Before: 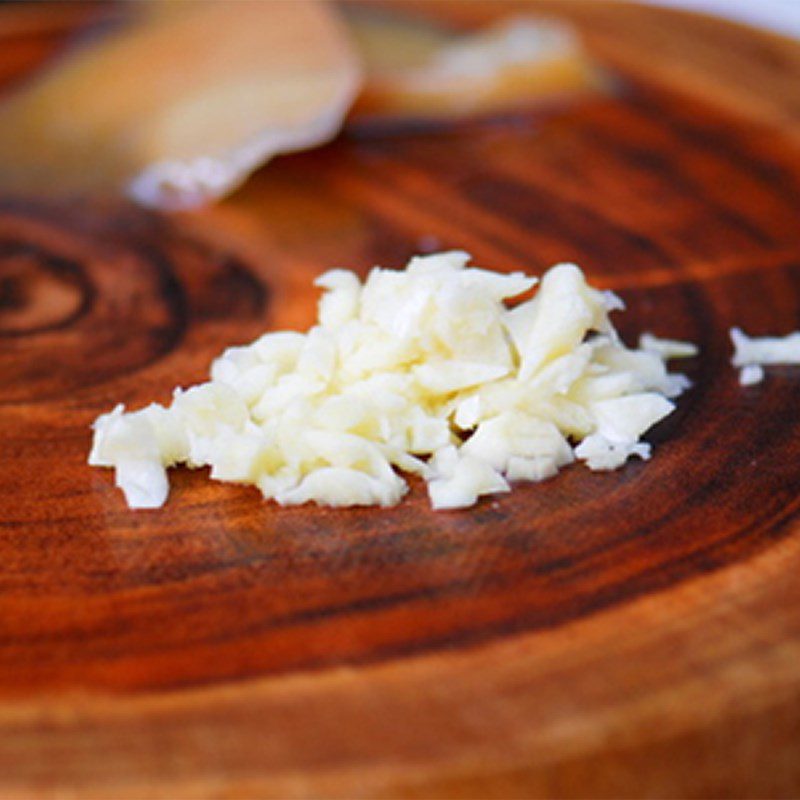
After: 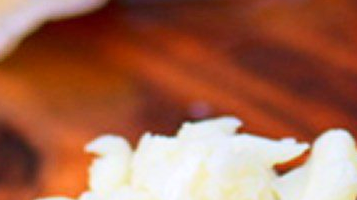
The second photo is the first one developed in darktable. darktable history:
velvia: on, module defaults
crop: left 28.64%, top 16.832%, right 26.637%, bottom 58.055%
tone curve: curves: ch0 [(0, 0.028) (0.138, 0.156) (0.468, 0.516) (0.754, 0.823) (1, 1)], color space Lab, linked channels, preserve colors none
